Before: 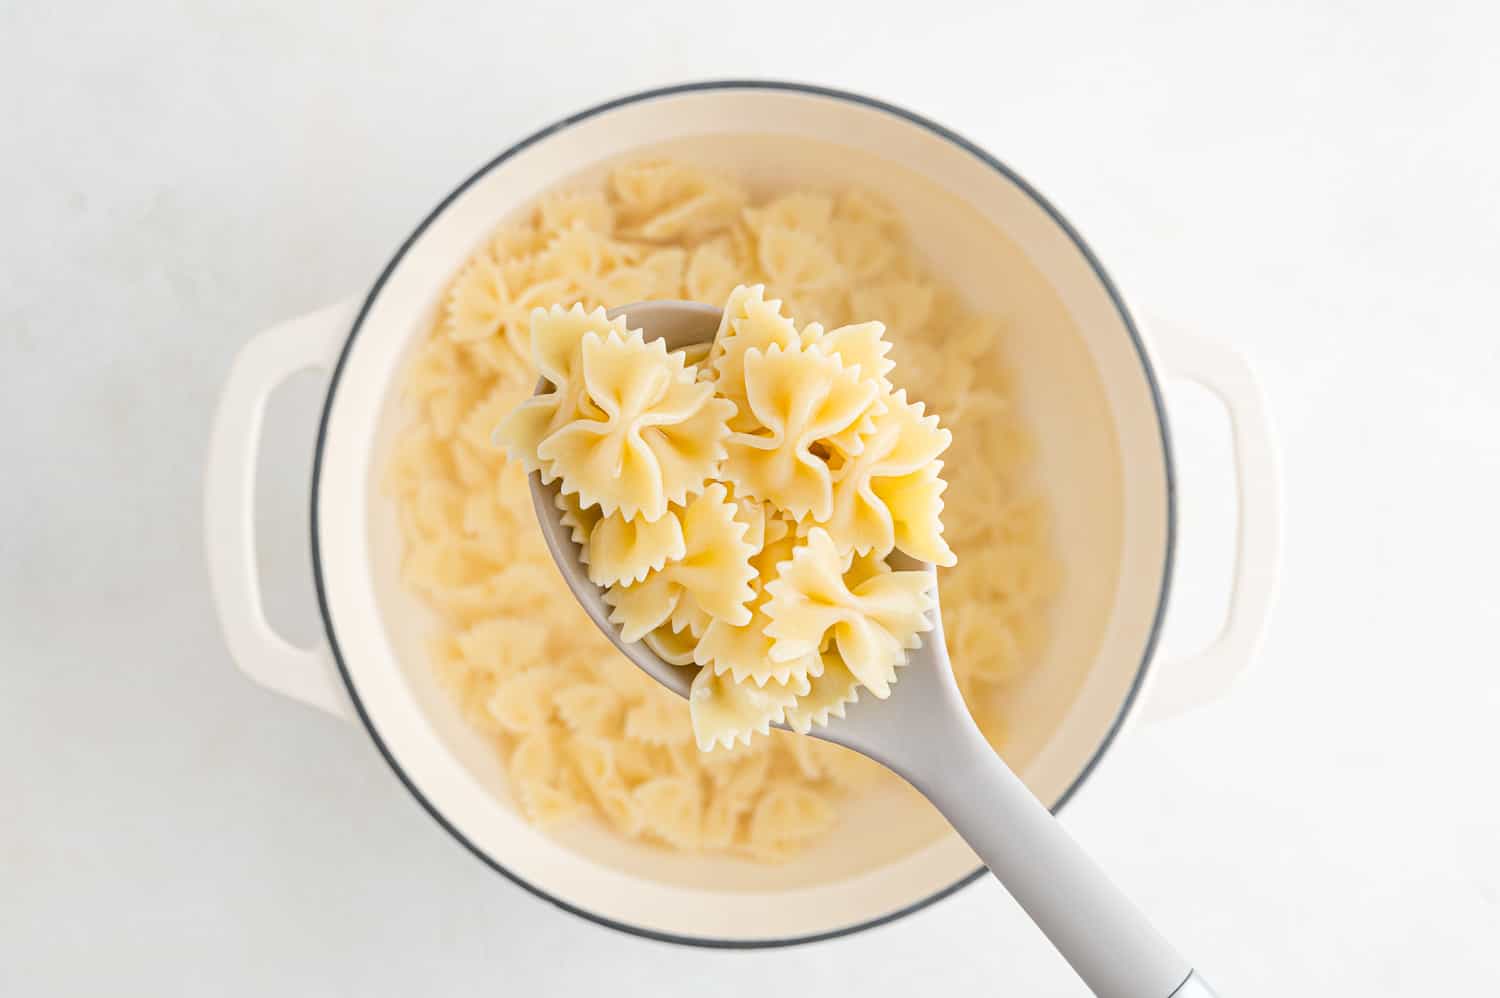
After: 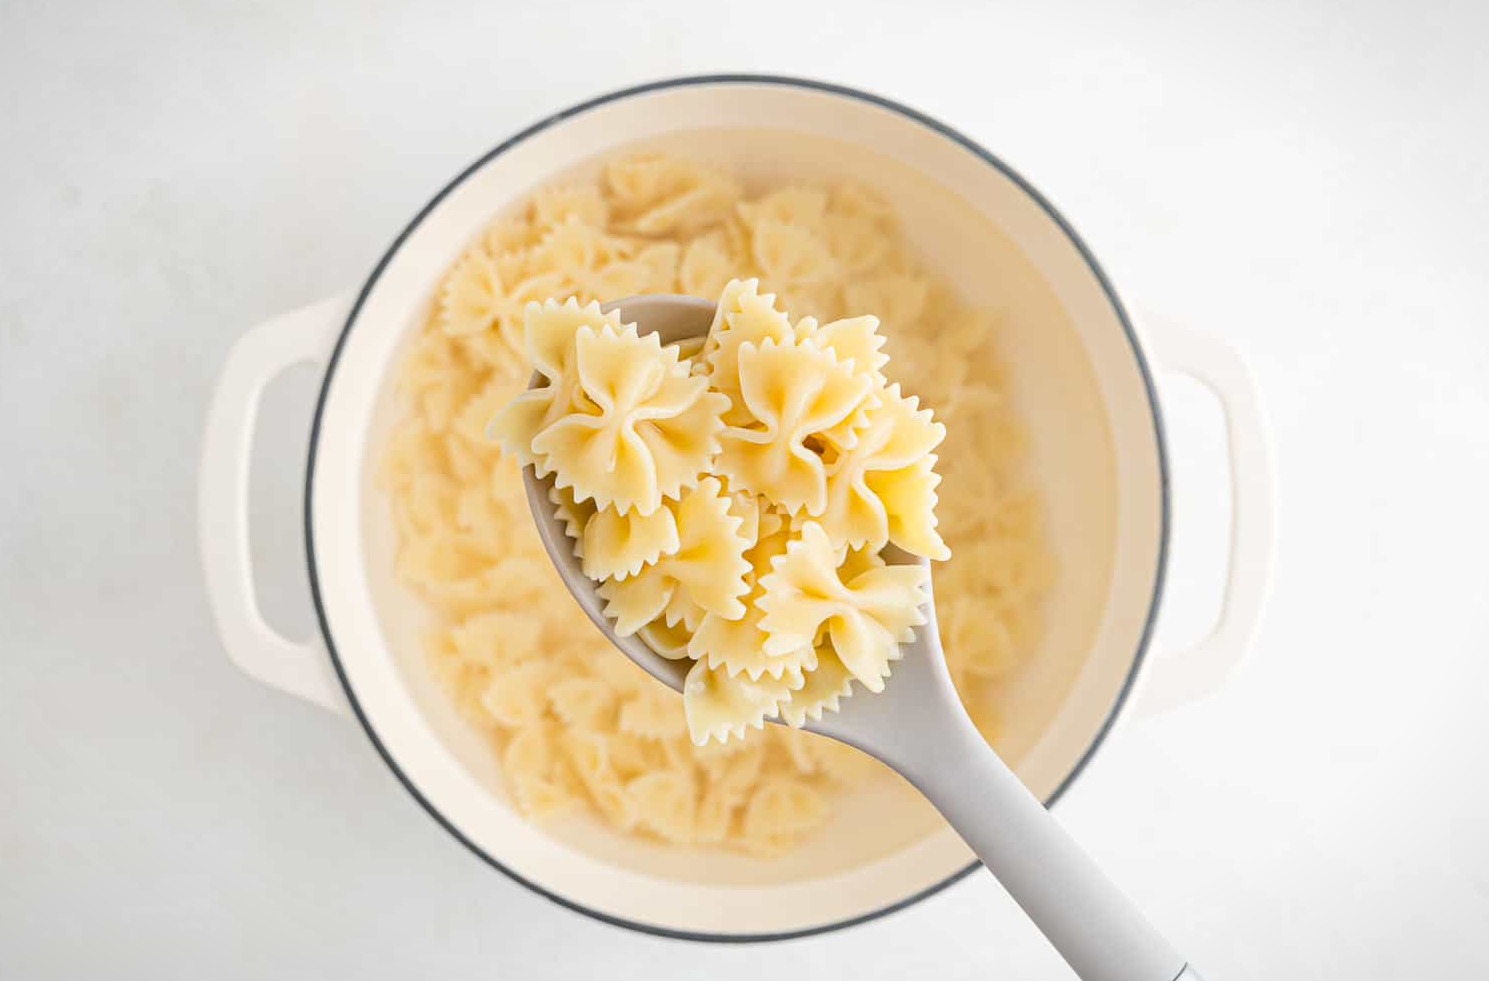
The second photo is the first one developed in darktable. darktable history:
vignetting: fall-off start 100.3%, fall-off radius 65.13%, brightness -0.319, saturation -0.058, automatic ratio true
crop: left 0.452%, top 0.685%, right 0.248%, bottom 0.928%
